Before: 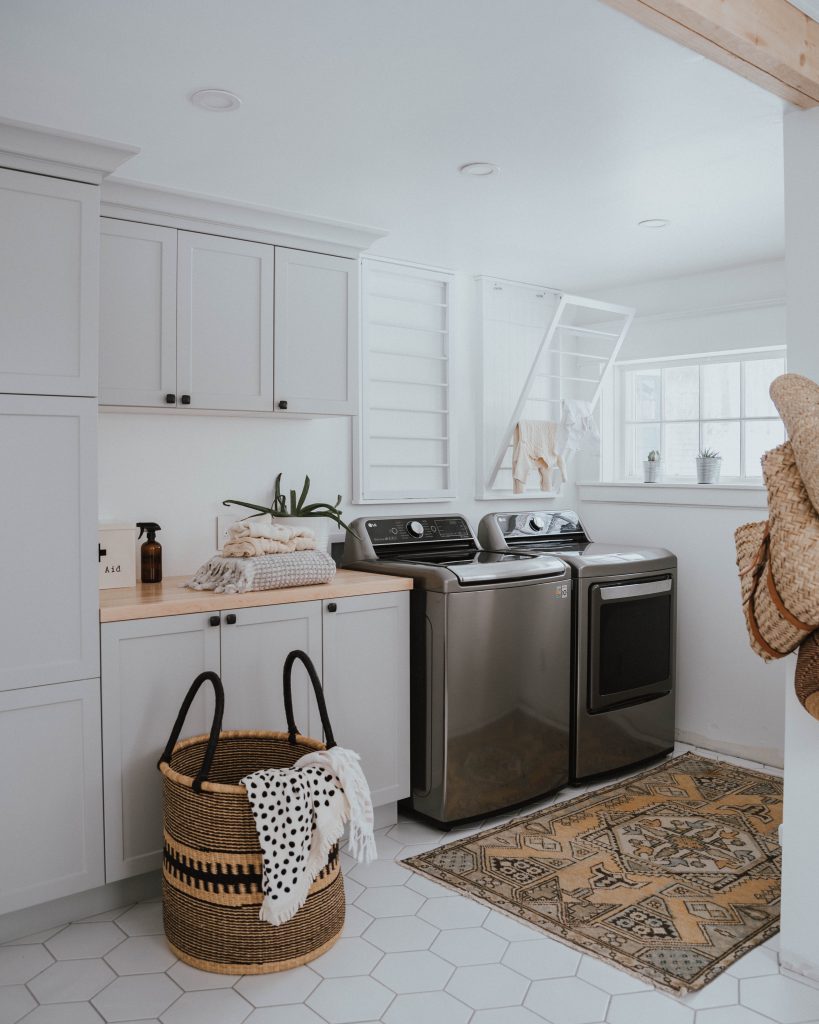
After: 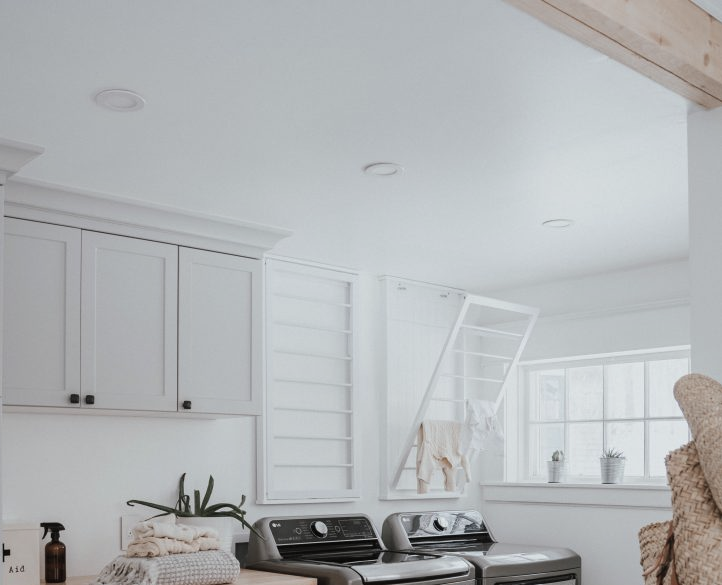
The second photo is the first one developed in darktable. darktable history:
contrast equalizer: y [[0.5, 0.5, 0.478, 0.5, 0.5, 0.5], [0.5 ×6], [0.5 ×6], [0 ×6], [0 ×6]]
color balance: input saturation 100.43%, contrast fulcrum 14.22%, output saturation 70.41%
crop and rotate: left 11.812%, bottom 42.776%
